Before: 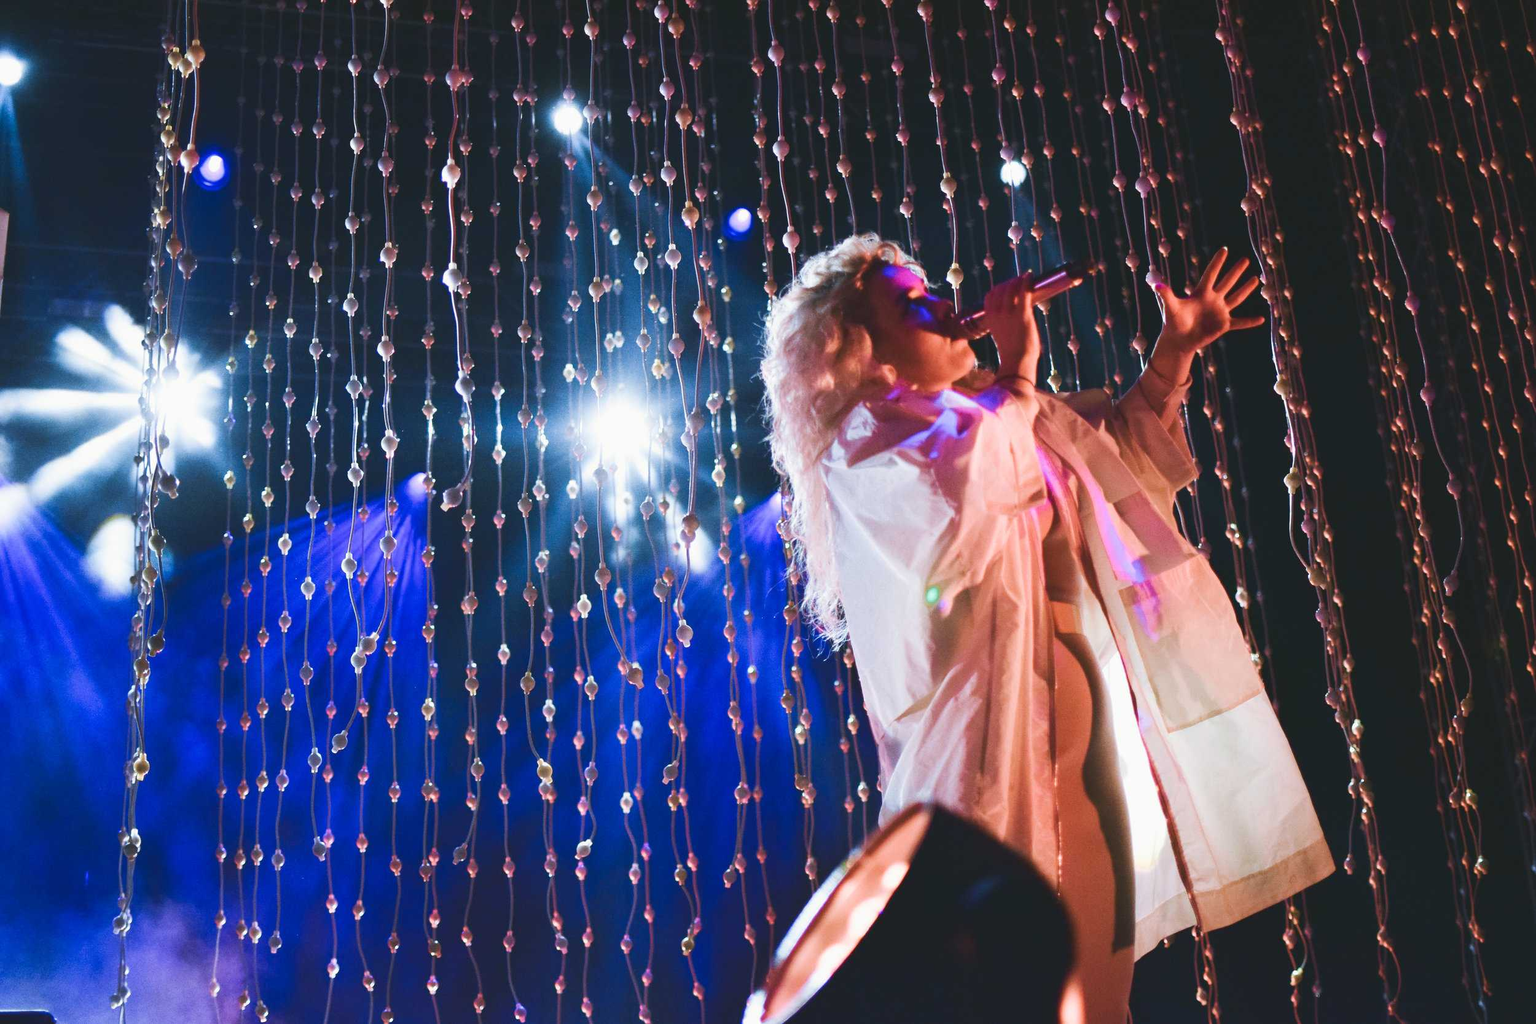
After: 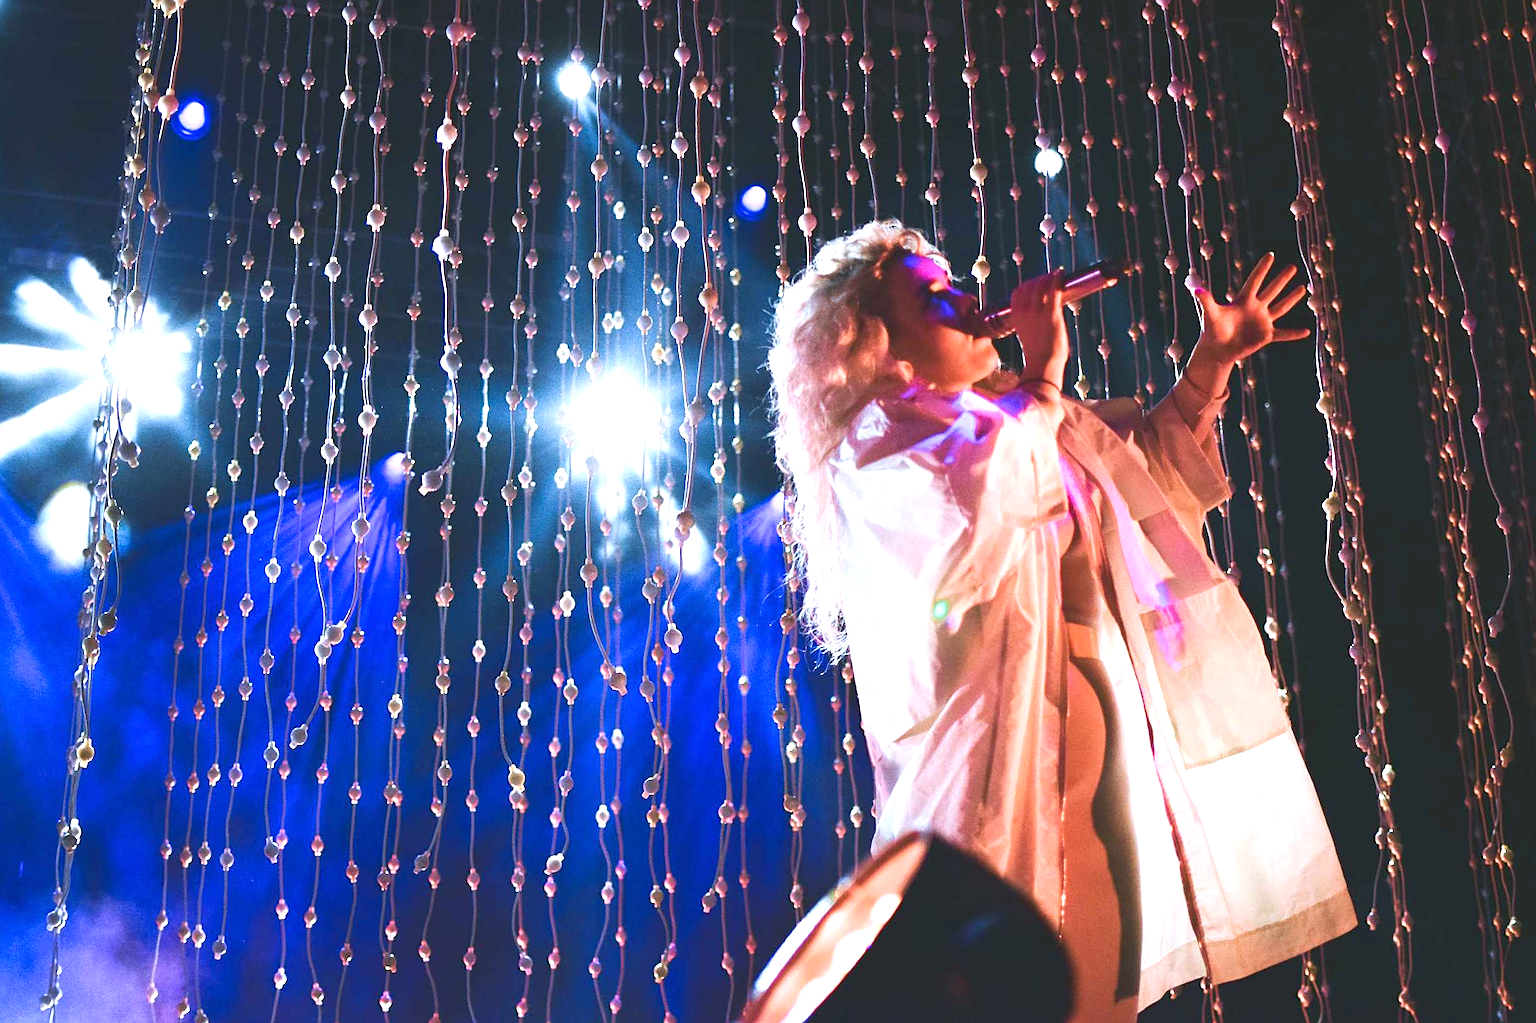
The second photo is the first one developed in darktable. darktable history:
exposure: exposure 0.669 EV, compensate highlight preservation false
crop and rotate: angle -2.75°
sharpen: on, module defaults
